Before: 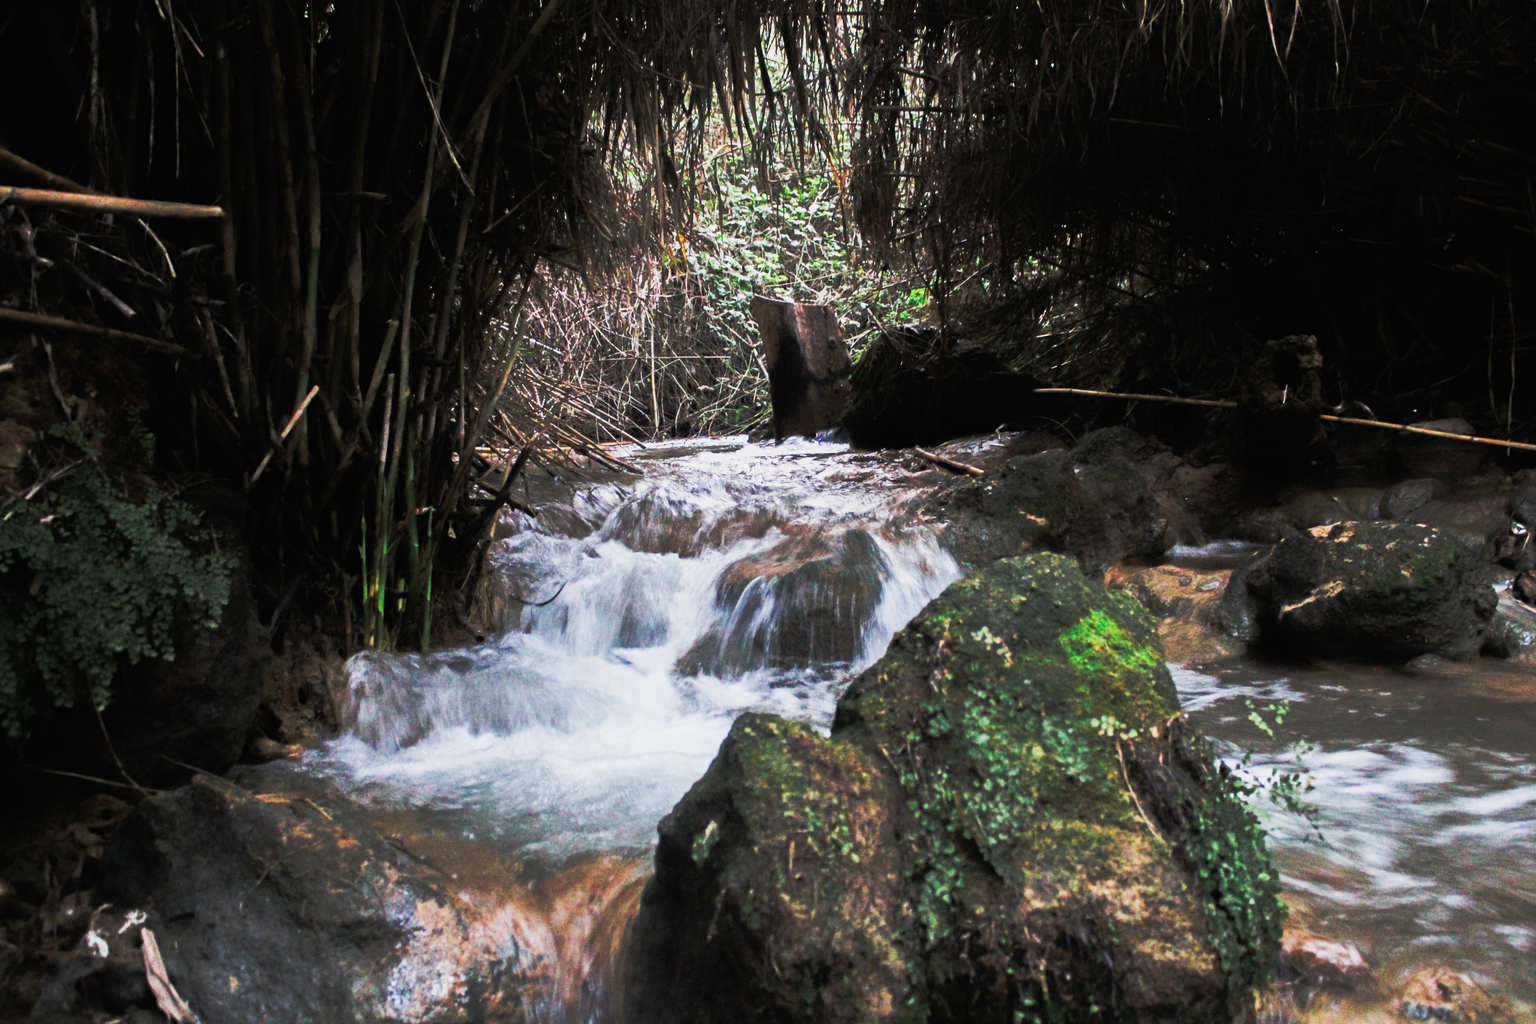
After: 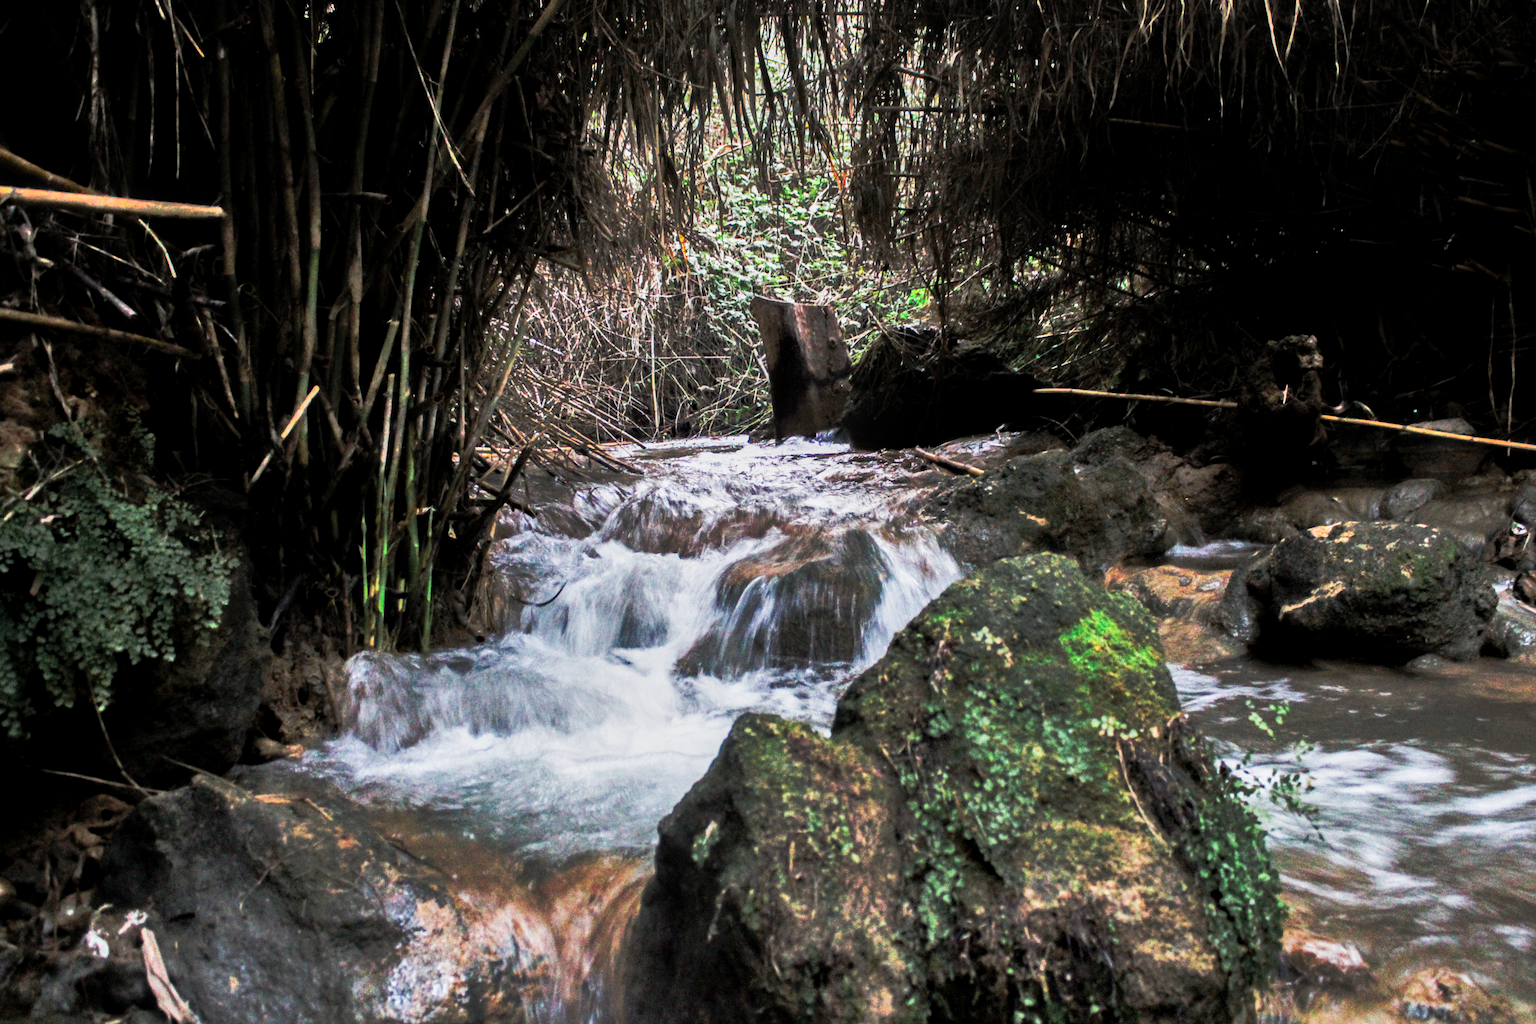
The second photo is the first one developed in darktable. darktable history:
exposure: black level correction 0.001, compensate highlight preservation false
local contrast: on, module defaults
shadows and highlights: highlights color adjustment 0%, low approximation 0.01, soften with gaussian
